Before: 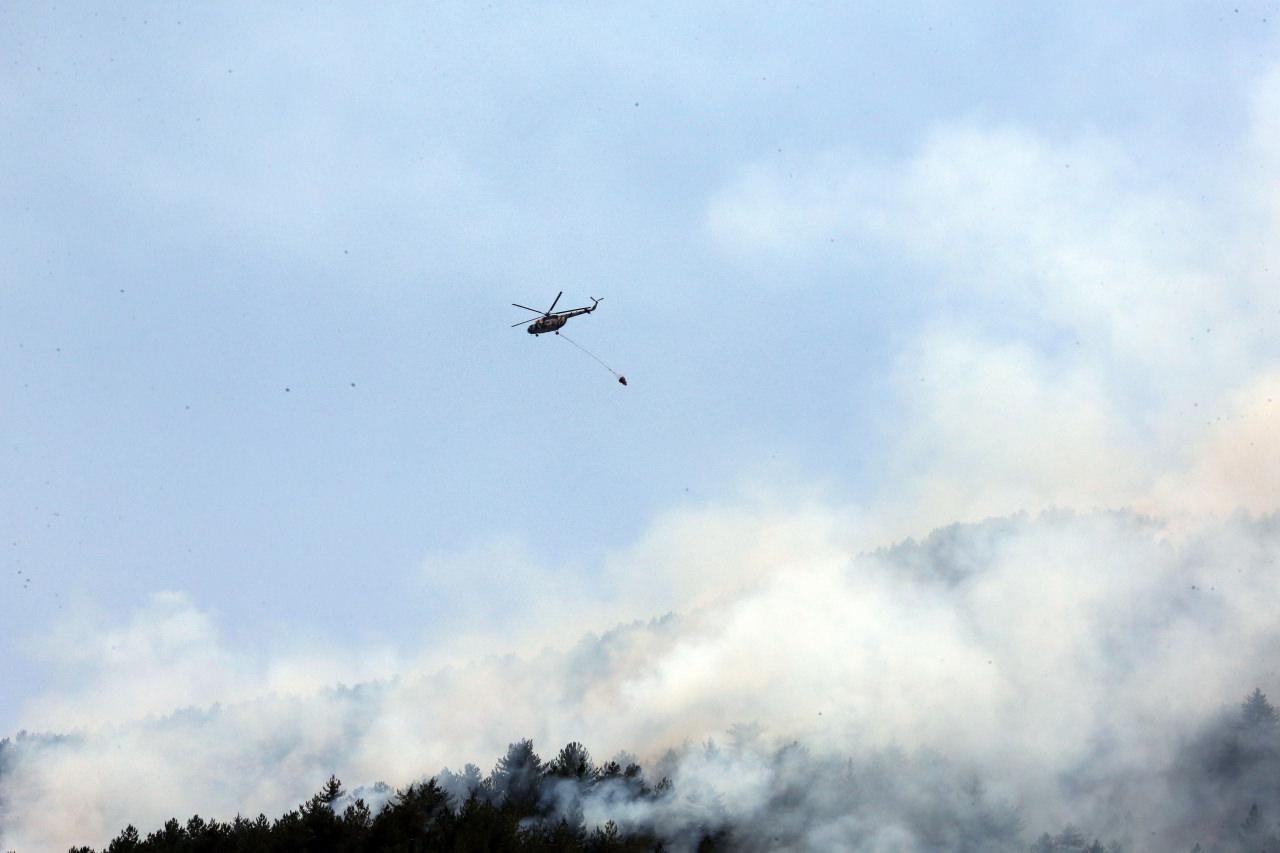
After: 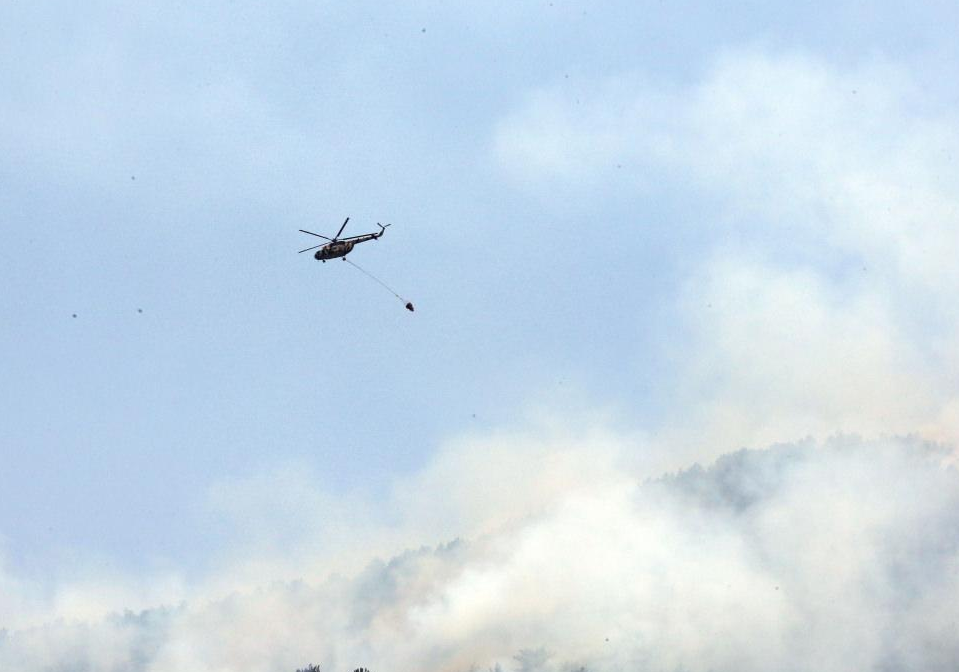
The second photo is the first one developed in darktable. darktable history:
crop: left 16.71%, top 8.707%, right 8.342%, bottom 12.474%
